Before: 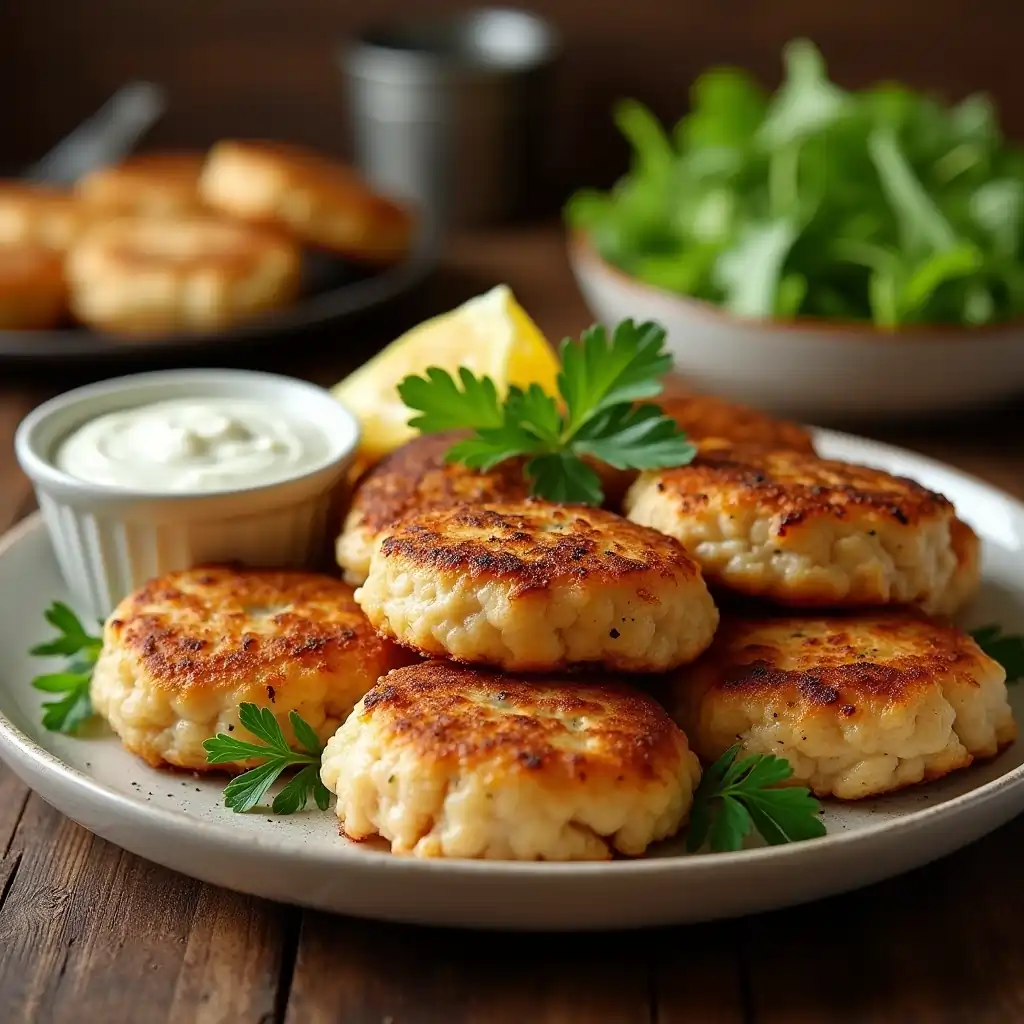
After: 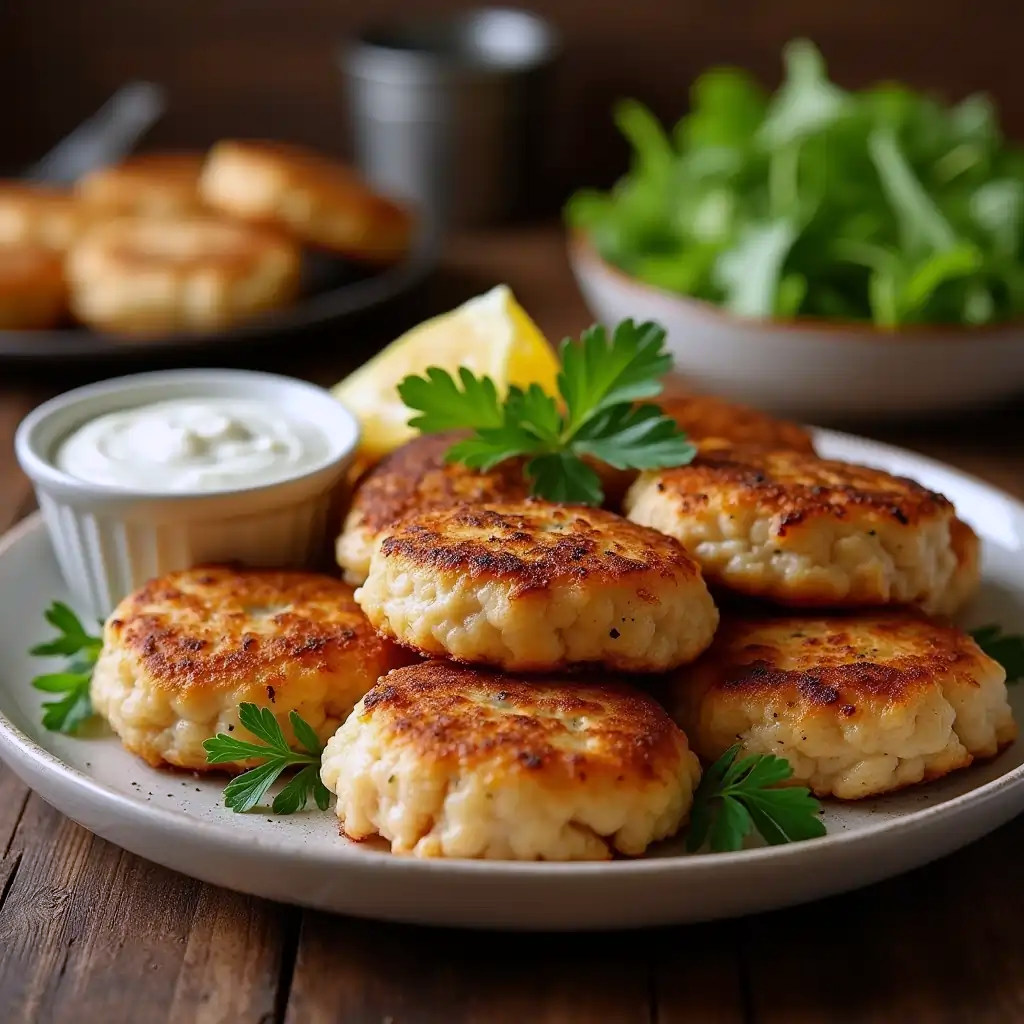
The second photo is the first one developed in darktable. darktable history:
white balance: red 1.004, blue 1.096
exposure: exposure -0.151 EV, compensate highlight preservation false
